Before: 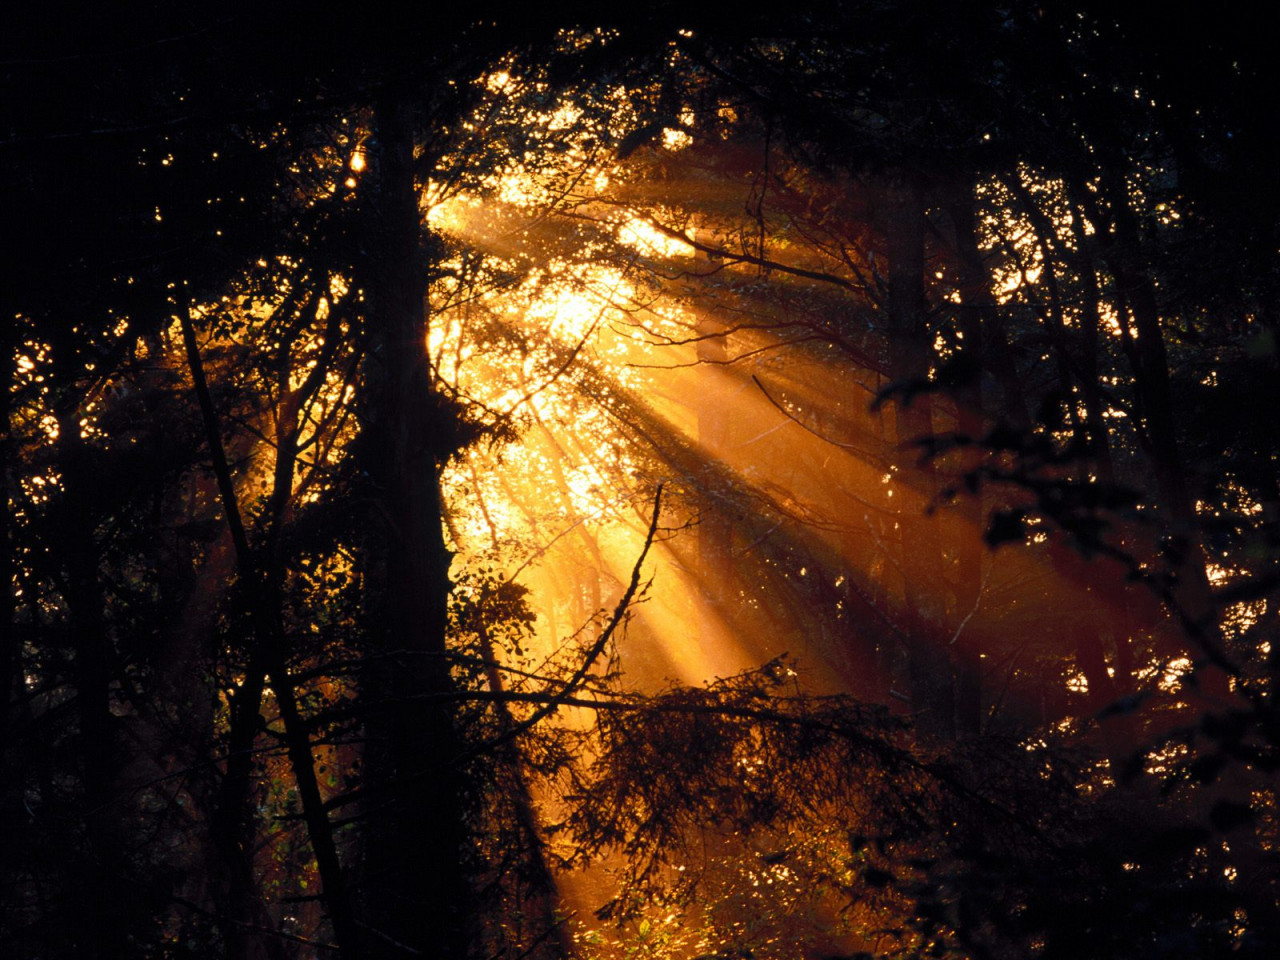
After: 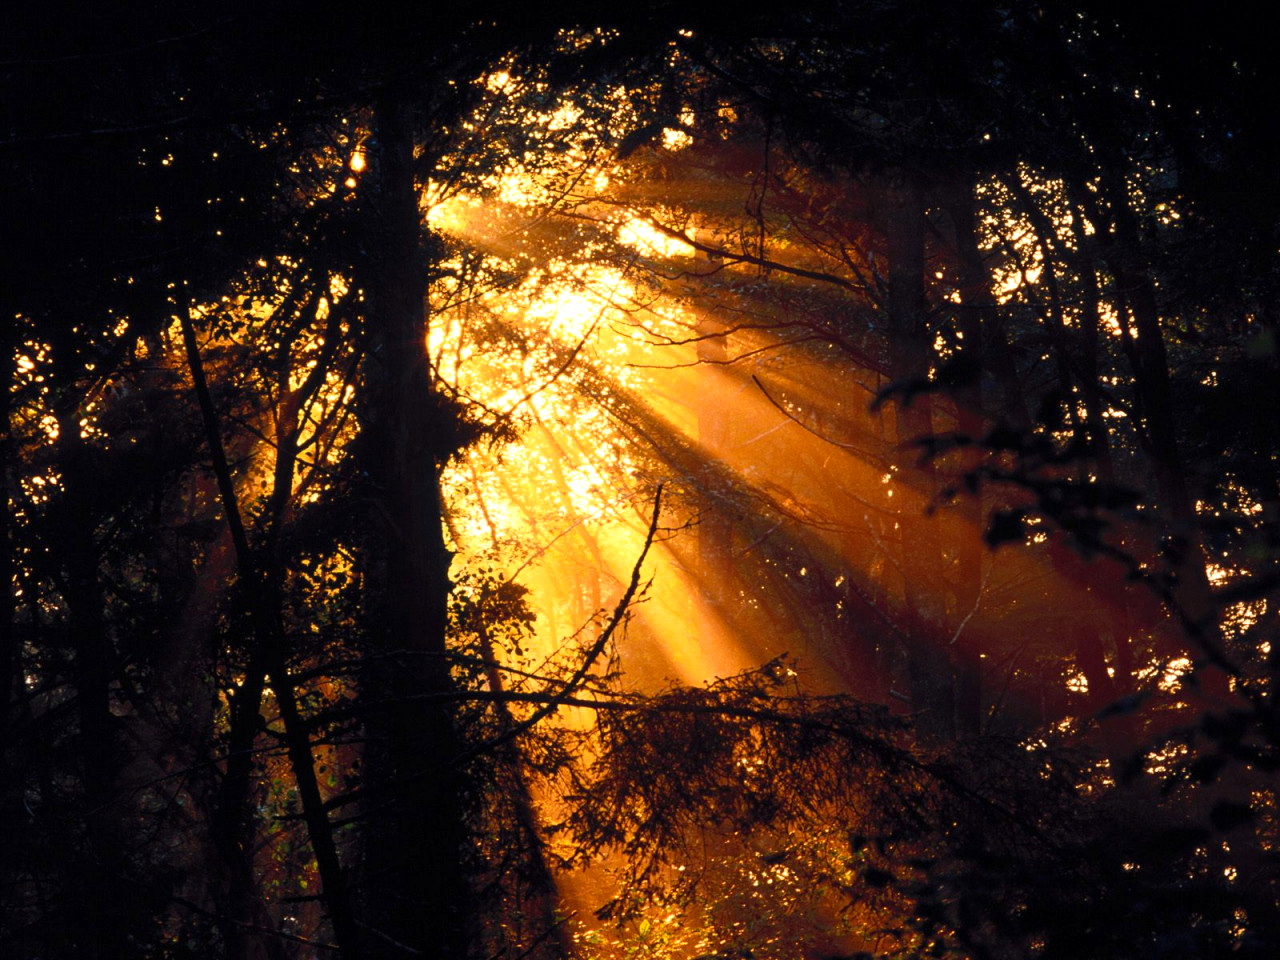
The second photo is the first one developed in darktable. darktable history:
contrast brightness saturation: contrast 0.104, brightness 0.036, saturation 0.09
exposure: exposure 0.203 EV, compensate highlight preservation false
